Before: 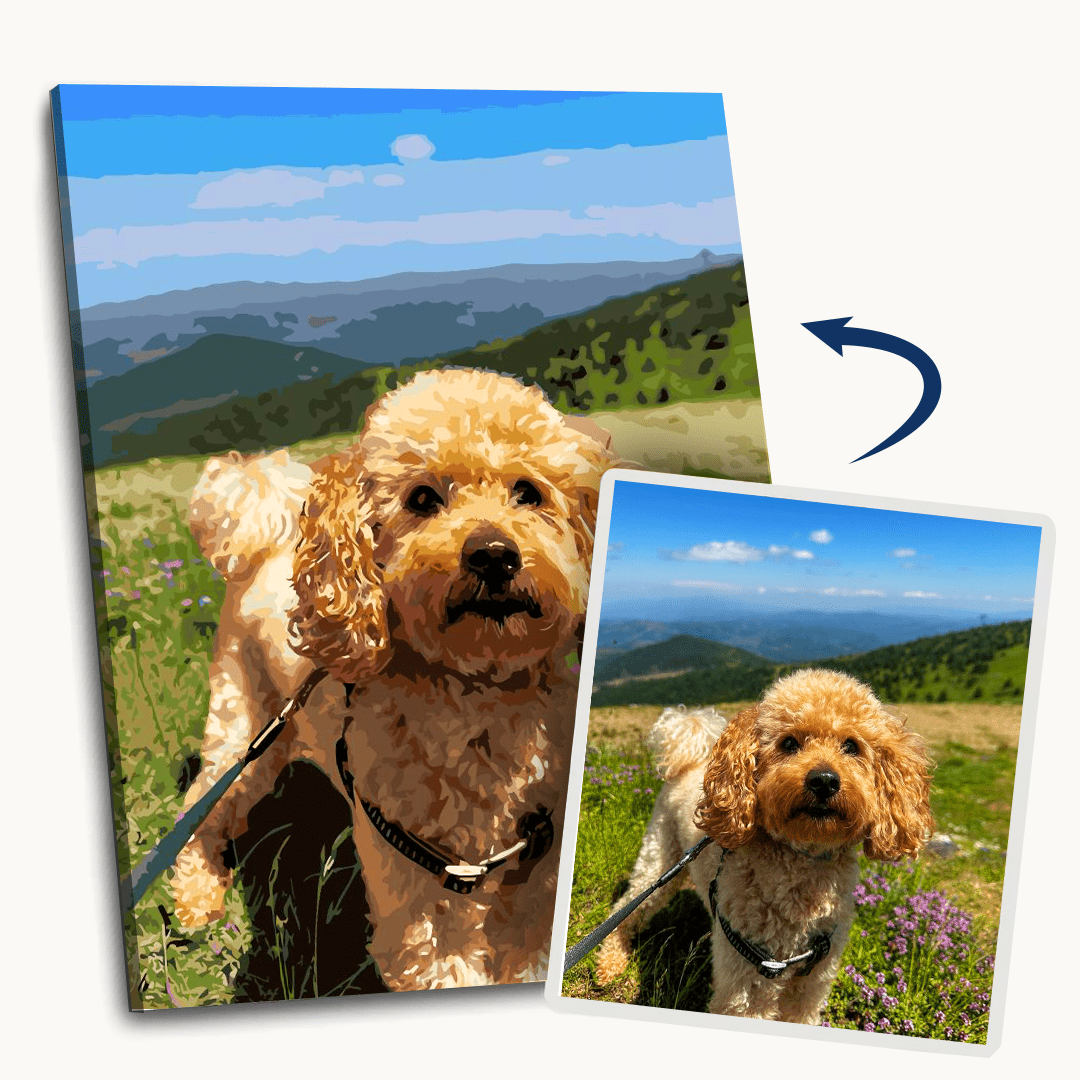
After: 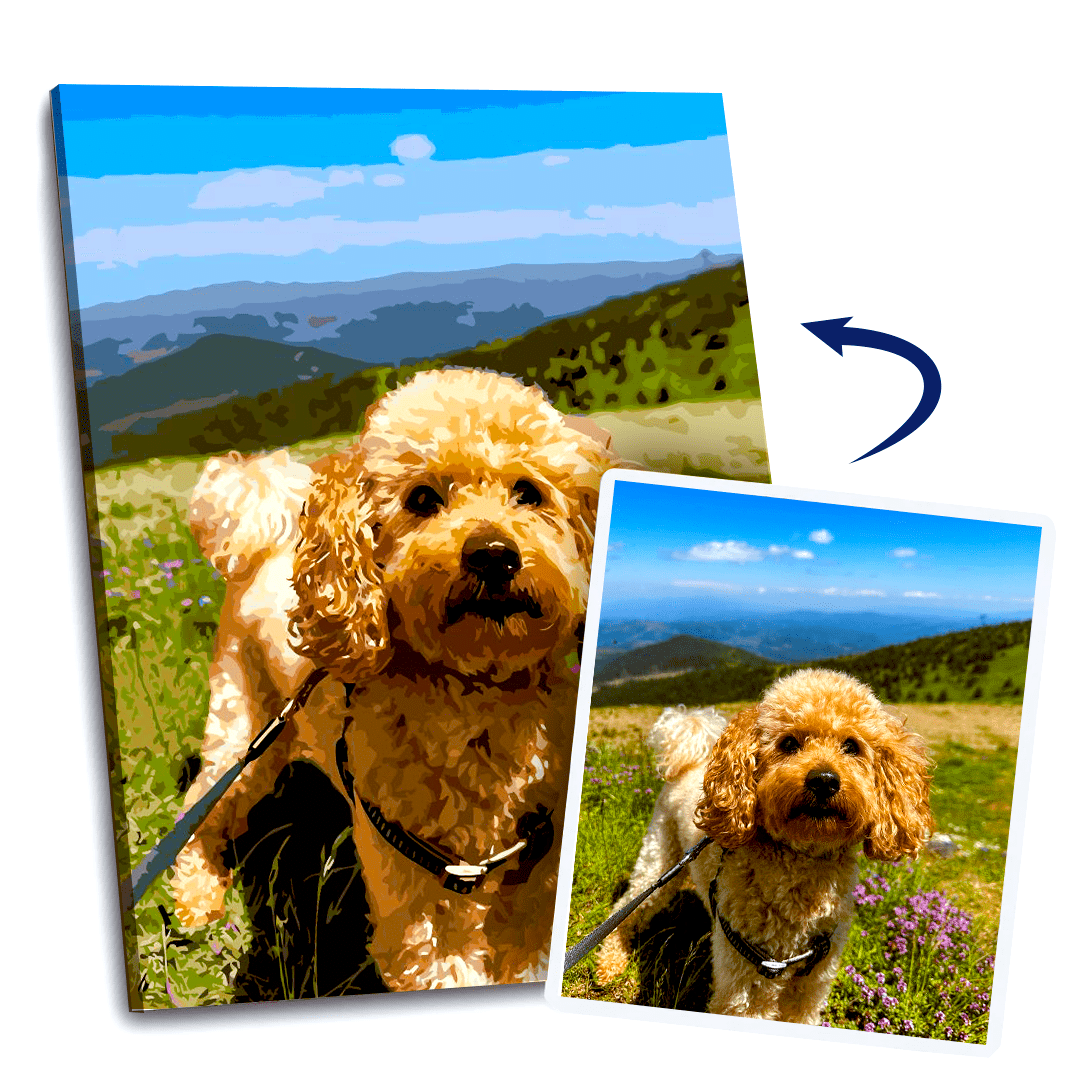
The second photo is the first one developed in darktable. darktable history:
color balance rgb: global offset › luminance -0.51%, perceptual saturation grading › global saturation 27.53%, perceptual saturation grading › highlights -25%, perceptual saturation grading › shadows 25%, perceptual brilliance grading › highlights 6.62%, perceptual brilliance grading › mid-tones 17.07%, perceptual brilliance grading › shadows -5.23%
color balance: lift [1, 1.015, 1.004, 0.985], gamma [1, 0.958, 0.971, 1.042], gain [1, 0.956, 0.977, 1.044]
